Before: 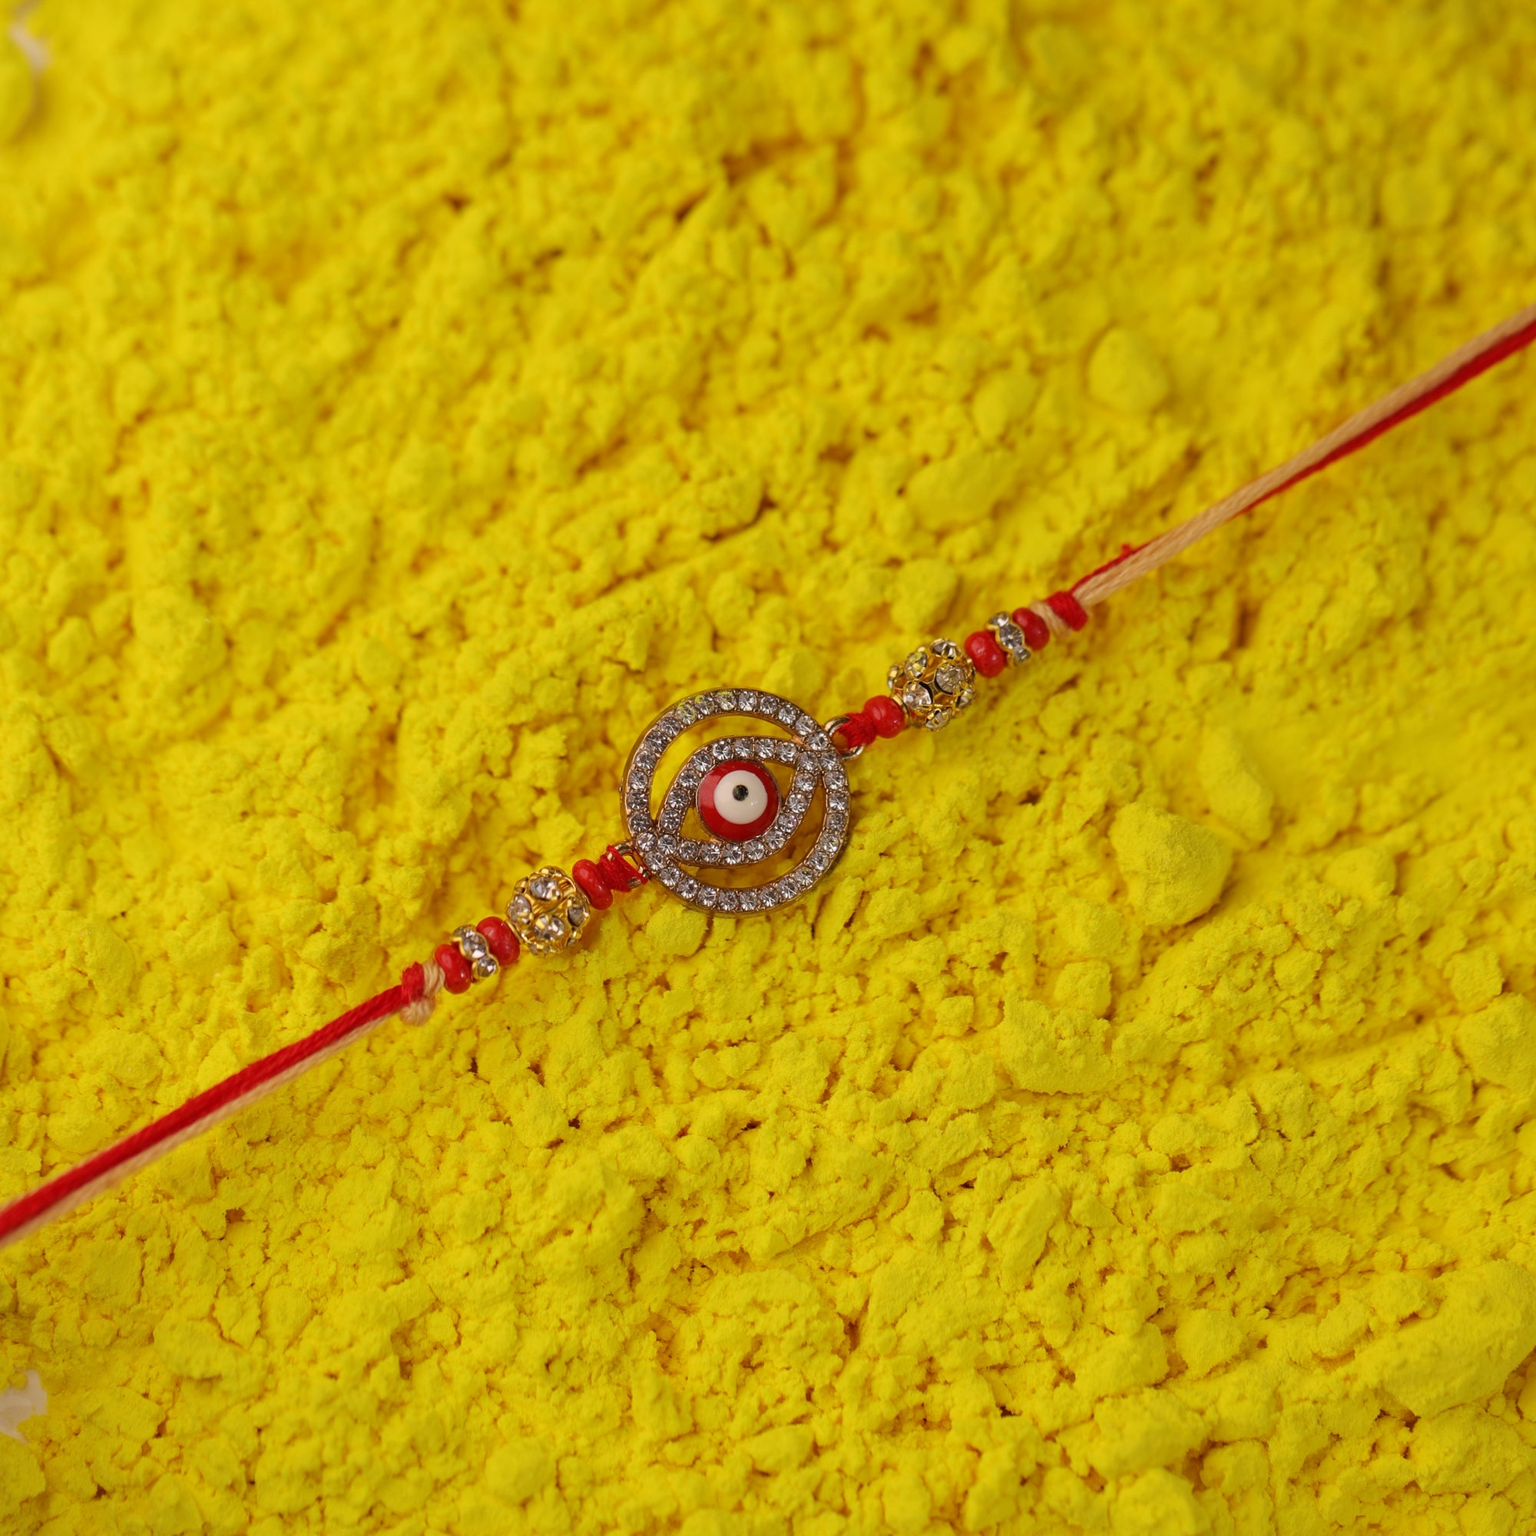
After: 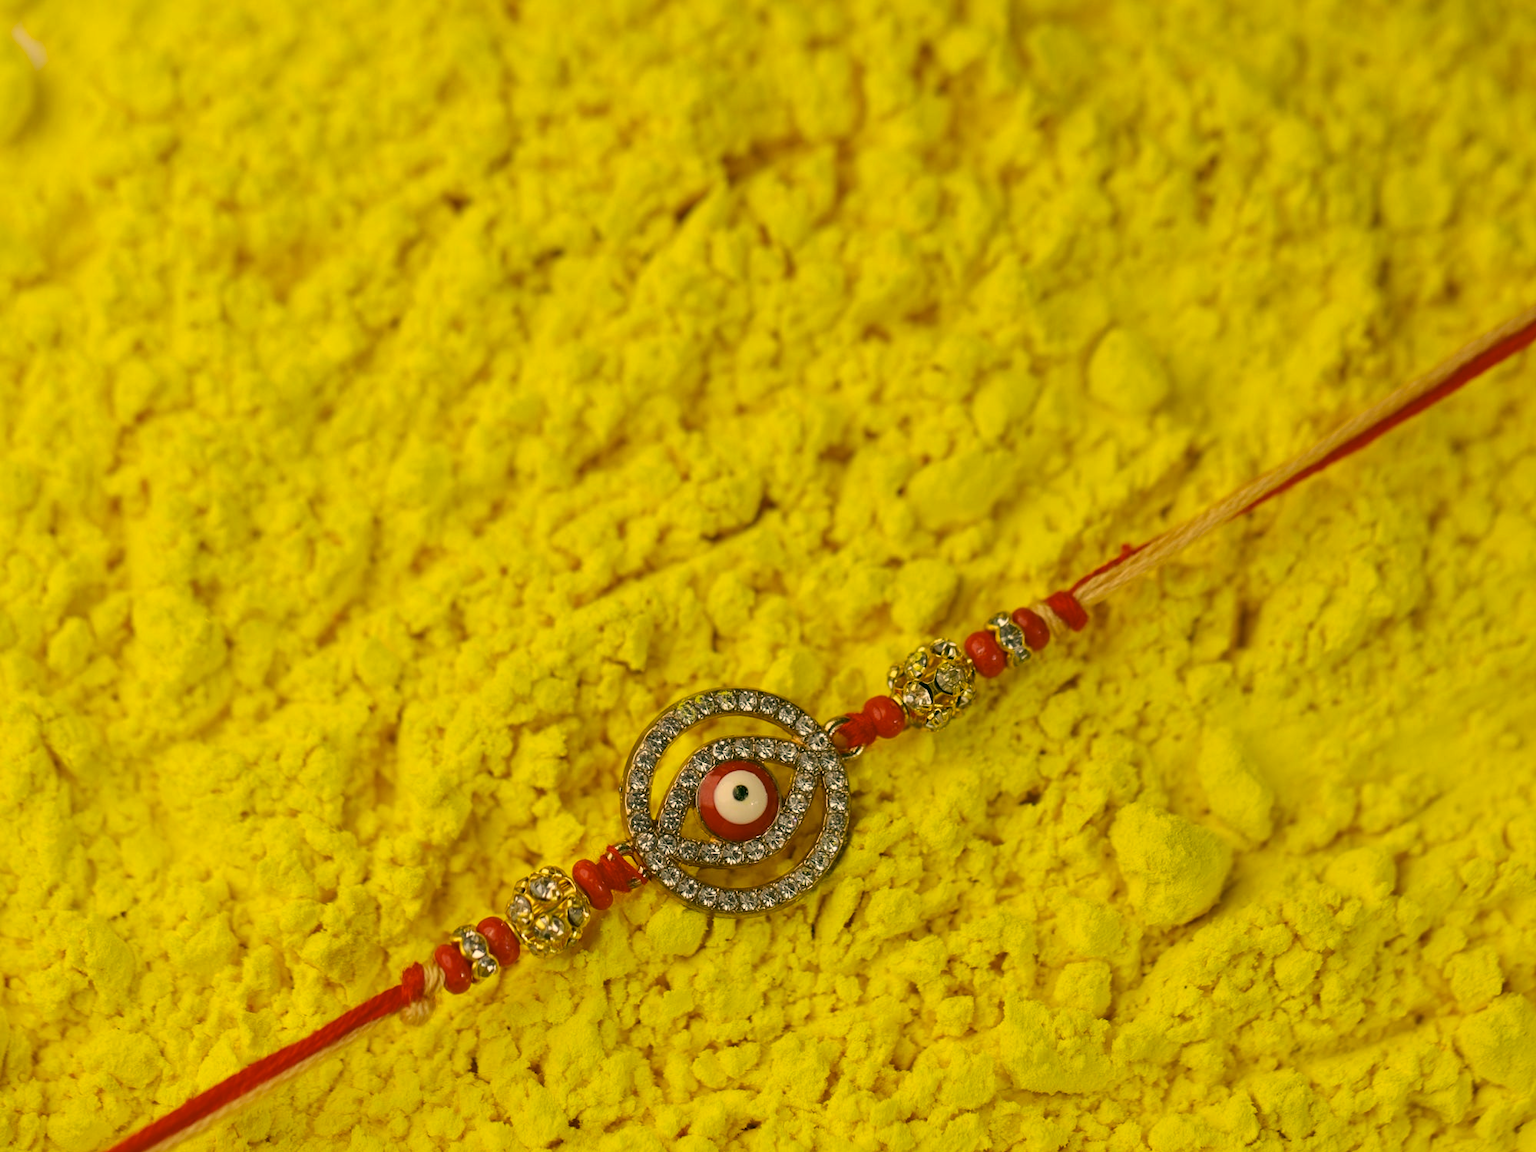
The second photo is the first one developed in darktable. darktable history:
crop: bottom 24.988%
color correction: highlights a* 5.3, highlights b* 24.26, shadows a* -15.58, shadows b* 4.02
local contrast: mode bilateral grid, contrast 20, coarseness 50, detail 120%, midtone range 0.2
